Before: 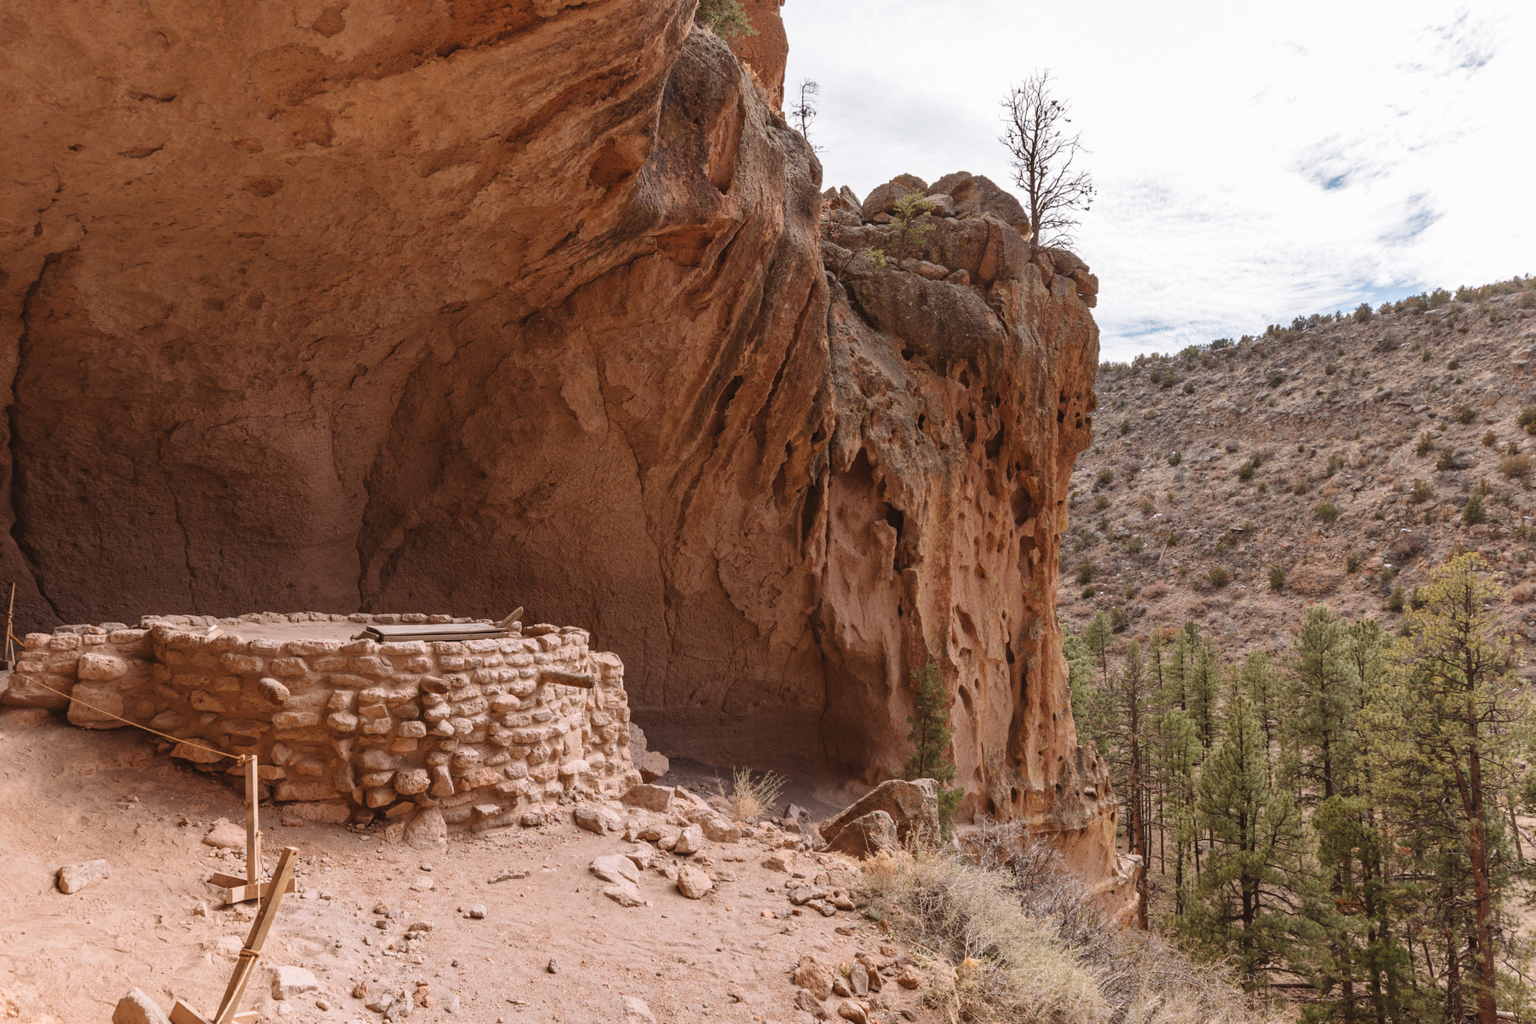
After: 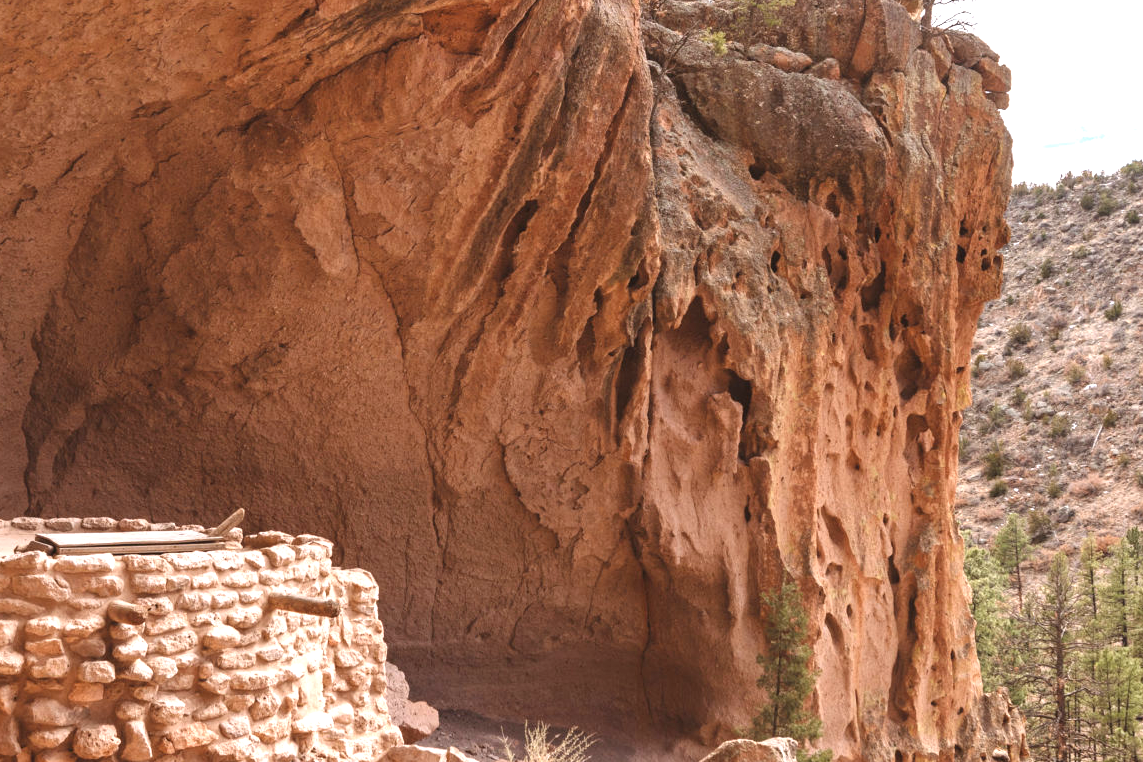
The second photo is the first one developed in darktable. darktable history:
exposure: black level correction 0, exposure 0.7 EV, compensate exposure bias true, compensate highlight preservation false
crop and rotate: left 22.13%, top 22.054%, right 22.026%, bottom 22.102%
